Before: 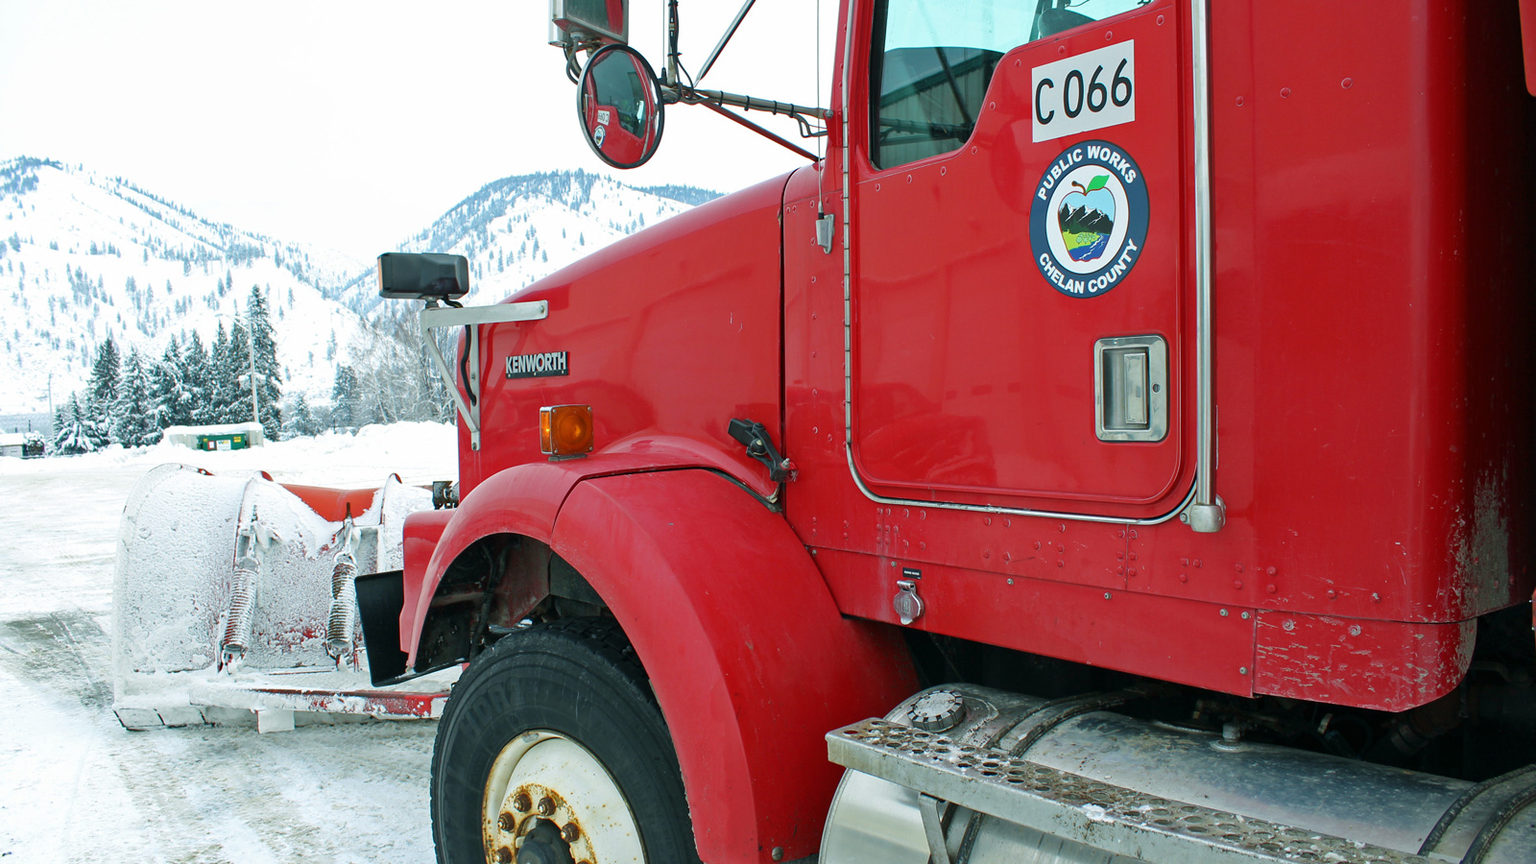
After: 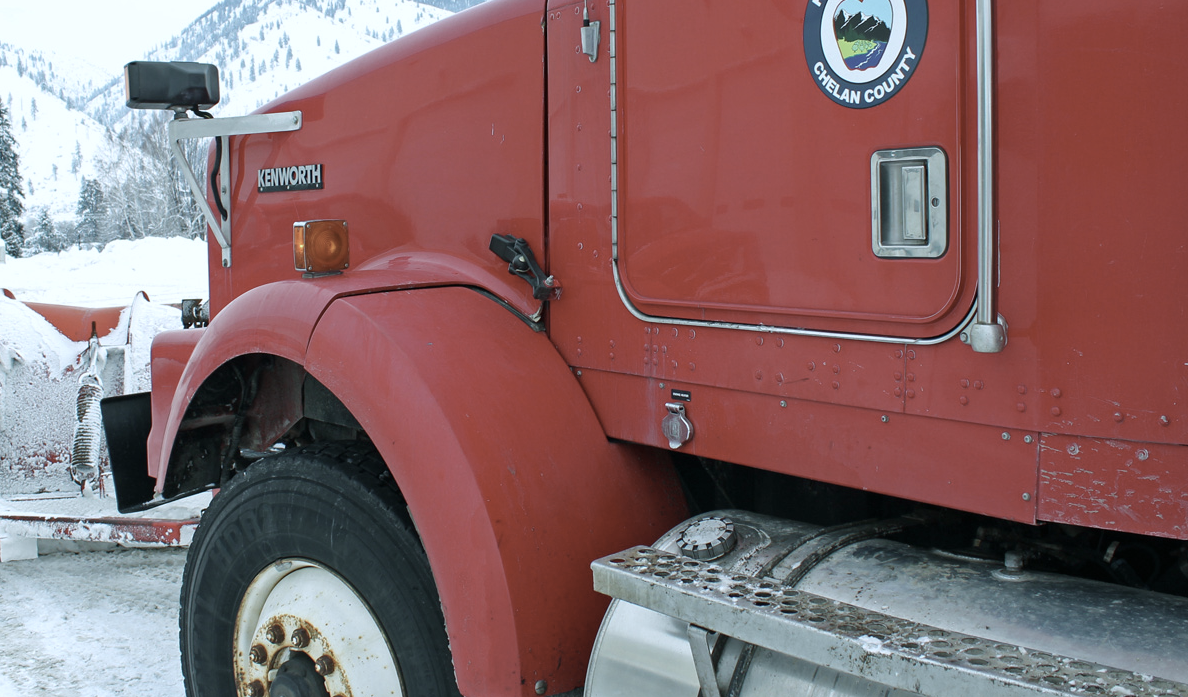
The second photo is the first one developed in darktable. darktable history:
color calibration: x 0.37, y 0.382, temperature 4318.09 K
contrast brightness saturation: contrast 0.042, saturation 0.154
color correction: highlights b* -0.03, saturation 0.5
crop: left 16.861%, top 22.492%, right 8.86%
